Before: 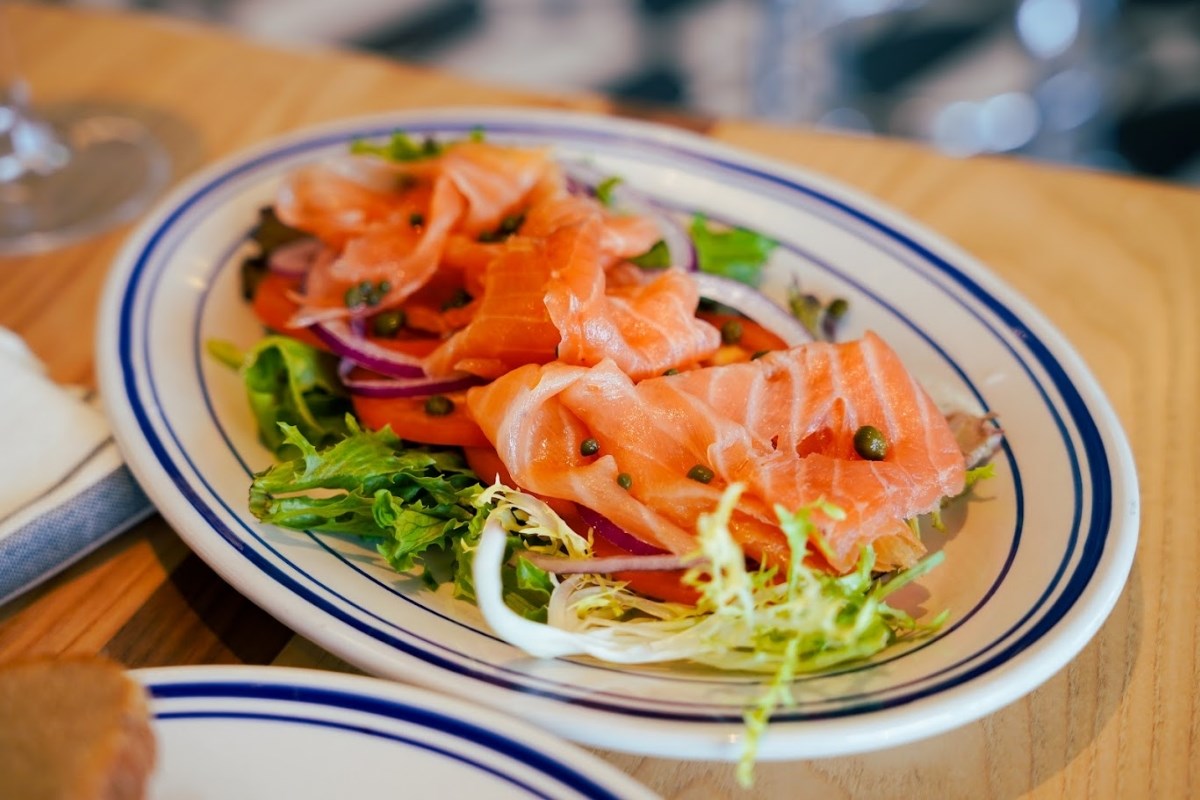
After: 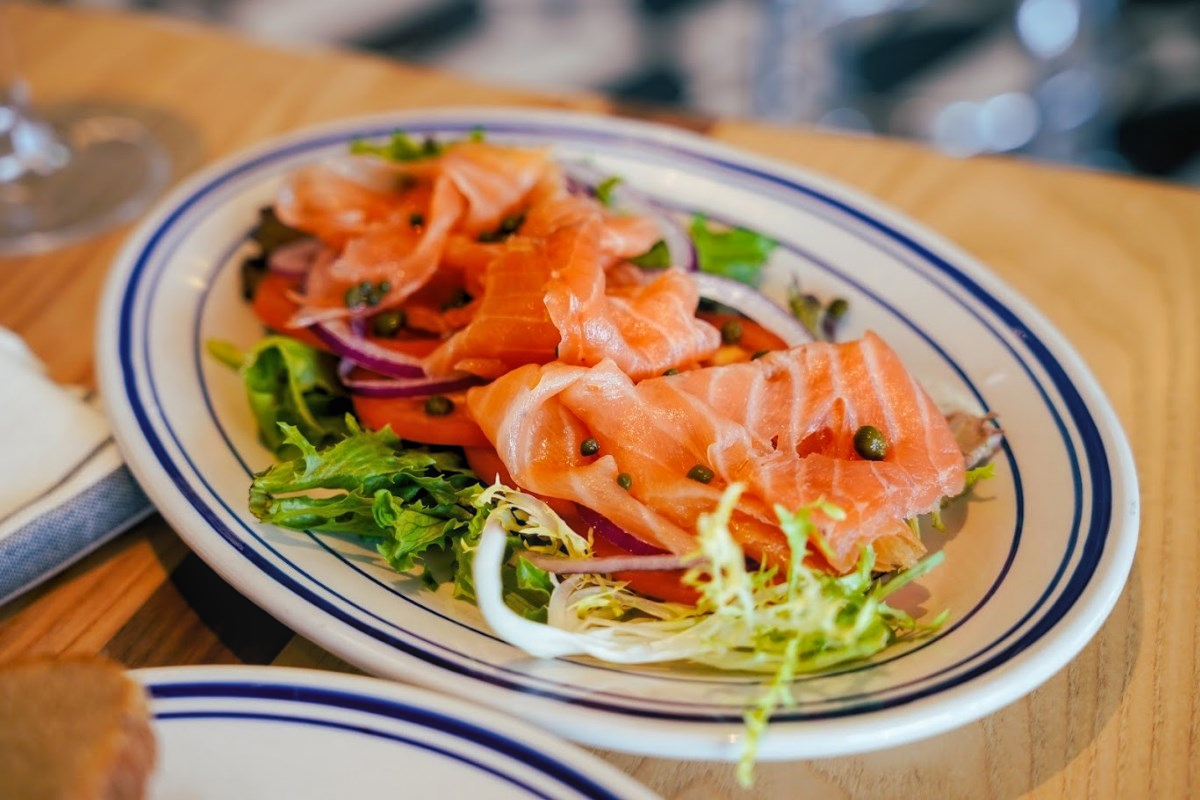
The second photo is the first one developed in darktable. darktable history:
local contrast: detail 110%
levels: black 3.79%, levels [0.026, 0.507, 0.987]
